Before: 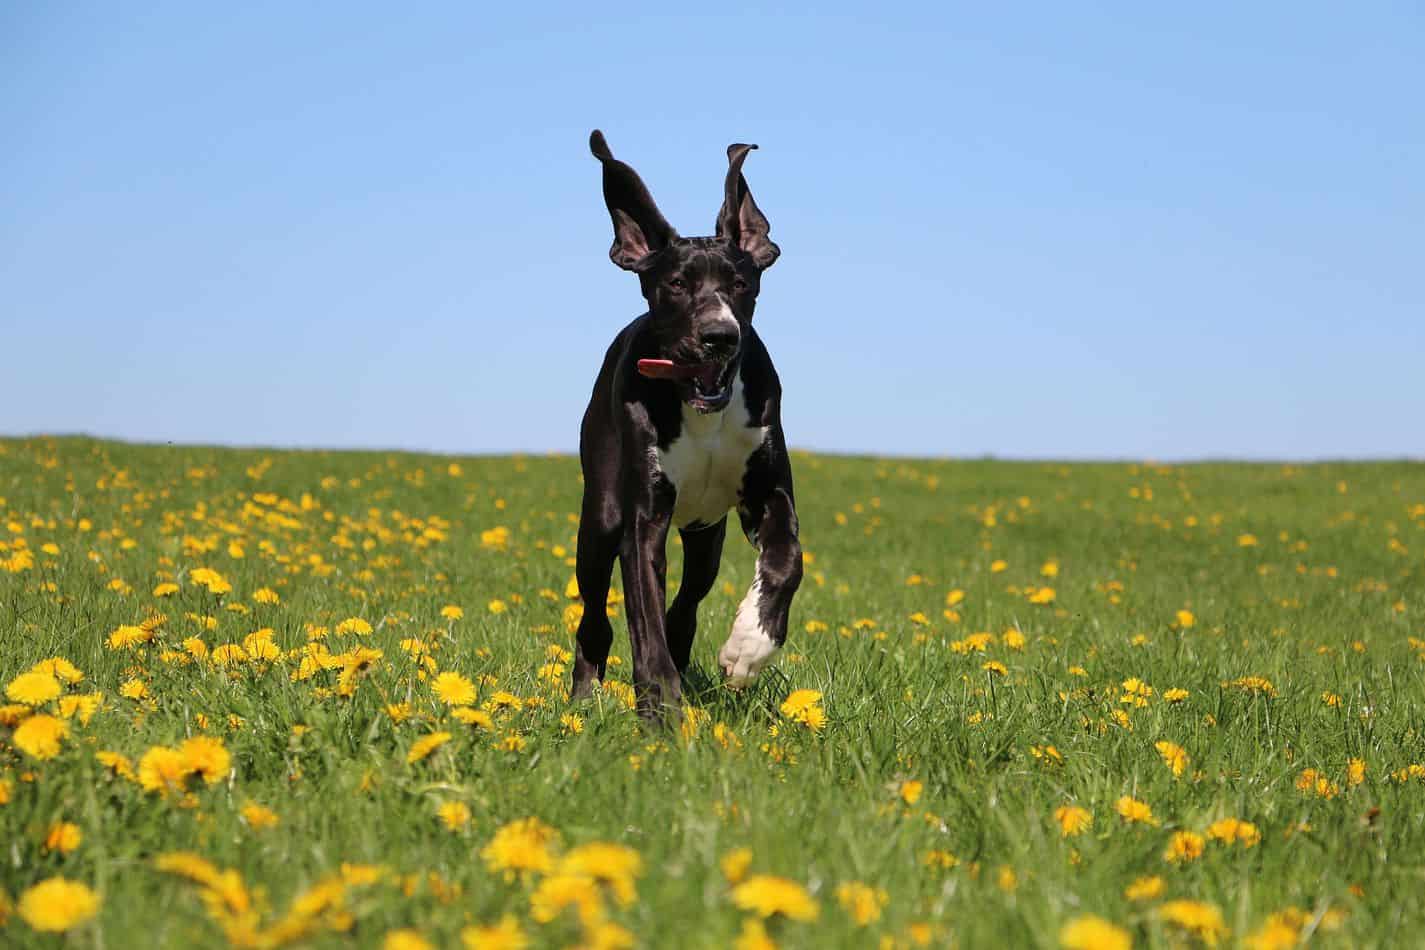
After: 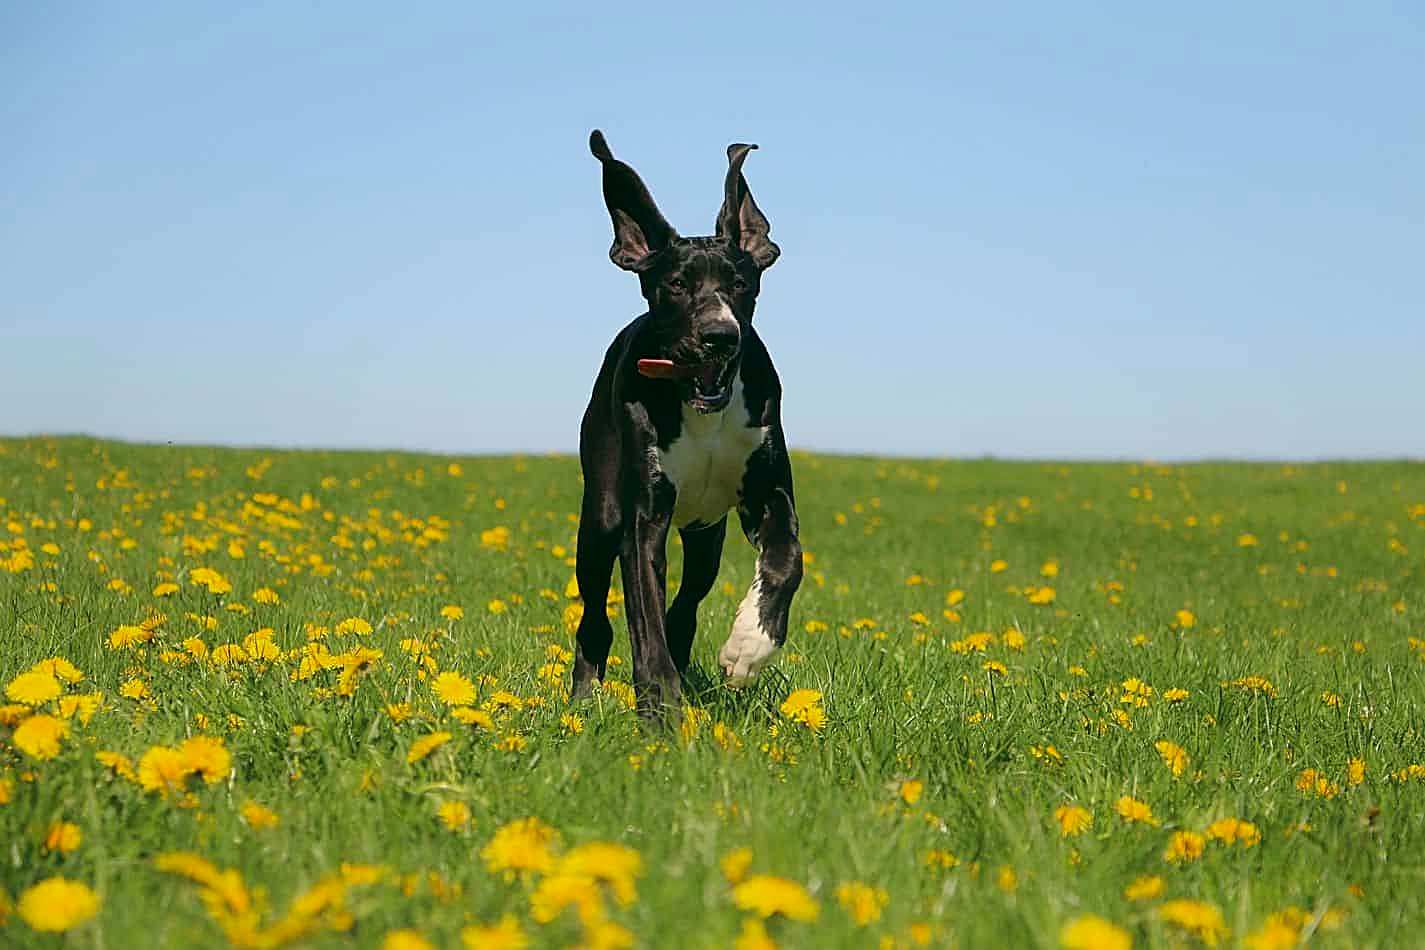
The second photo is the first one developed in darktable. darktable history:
color correction: highlights a* -0.559, highlights b* 9.43, shadows a* -9.1, shadows b* 0.852
sharpen: on, module defaults
contrast equalizer: octaves 7, y [[0.5, 0.486, 0.447, 0.446, 0.489, 0.5], [0.5 ×6], [0.5 ×6], [0 ×6], [0 ×6]]
